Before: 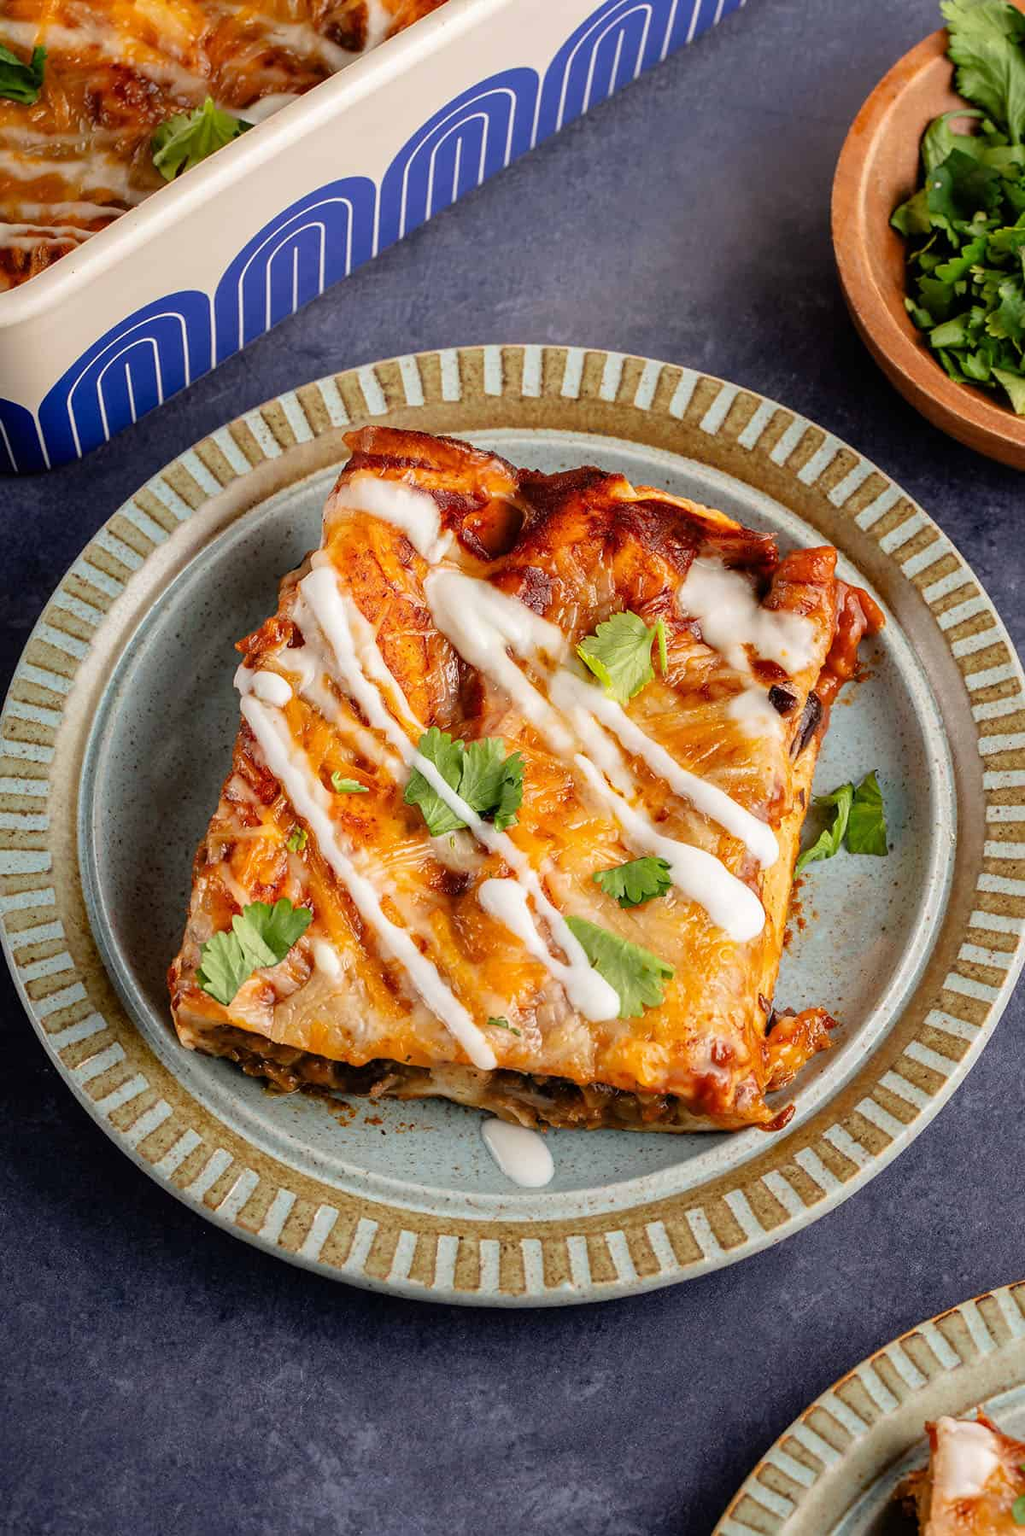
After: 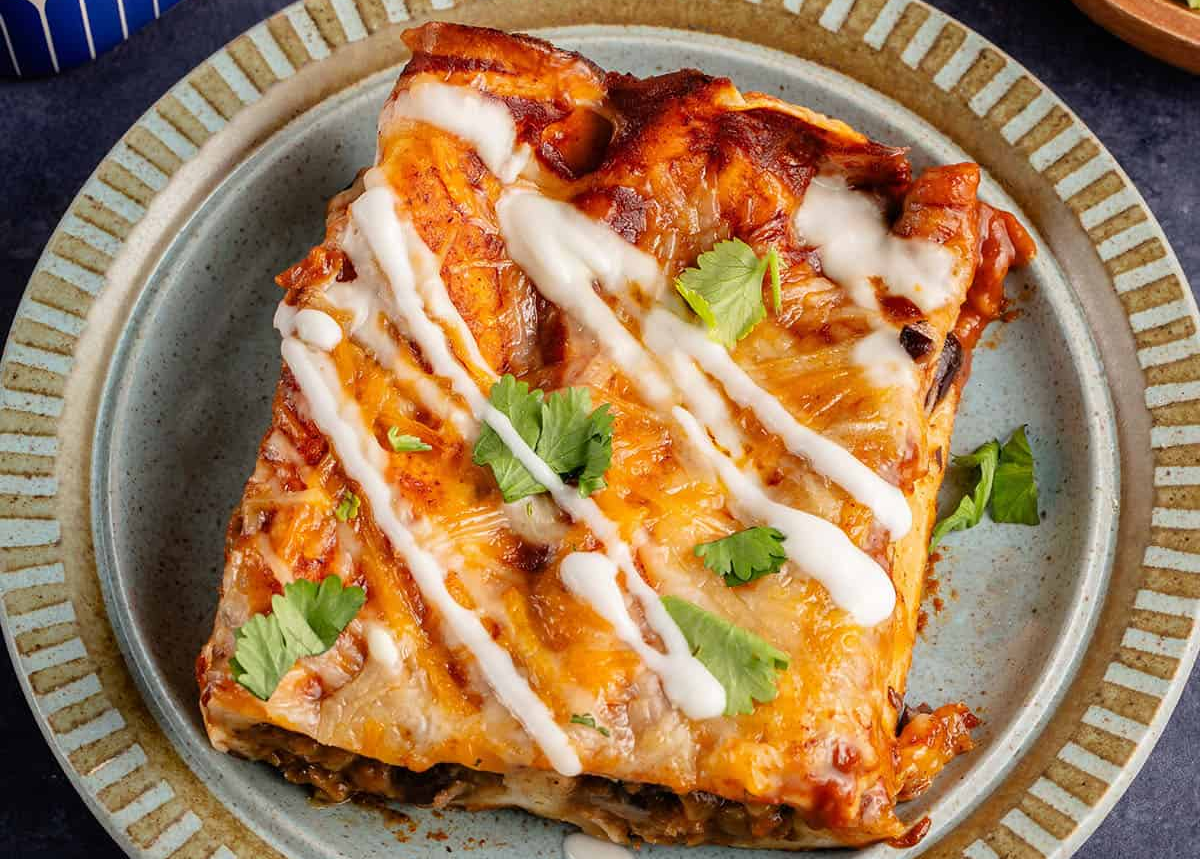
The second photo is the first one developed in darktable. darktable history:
crop and rotate: top 26.544%, bottom 25.698%
